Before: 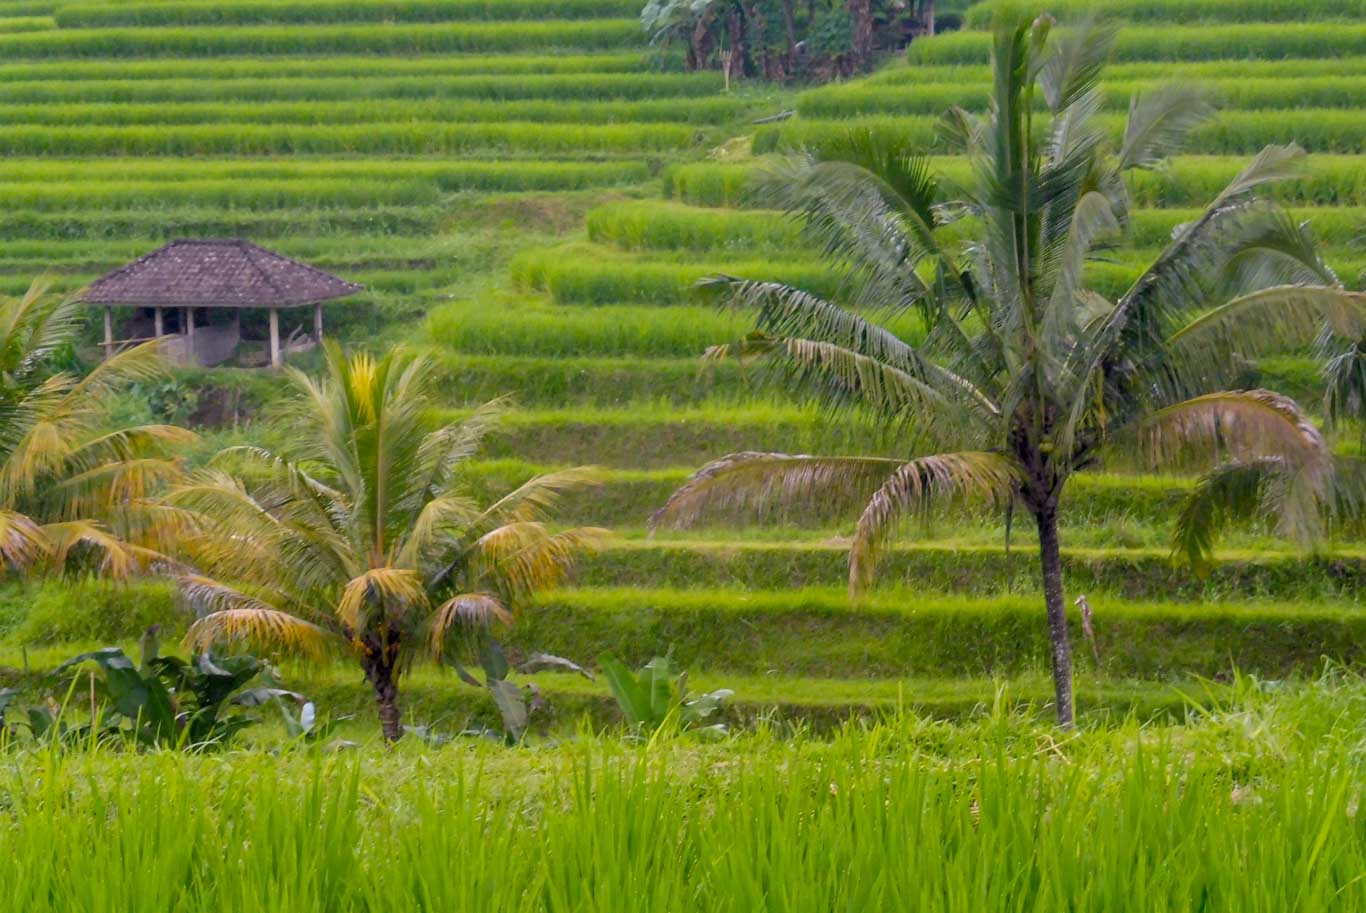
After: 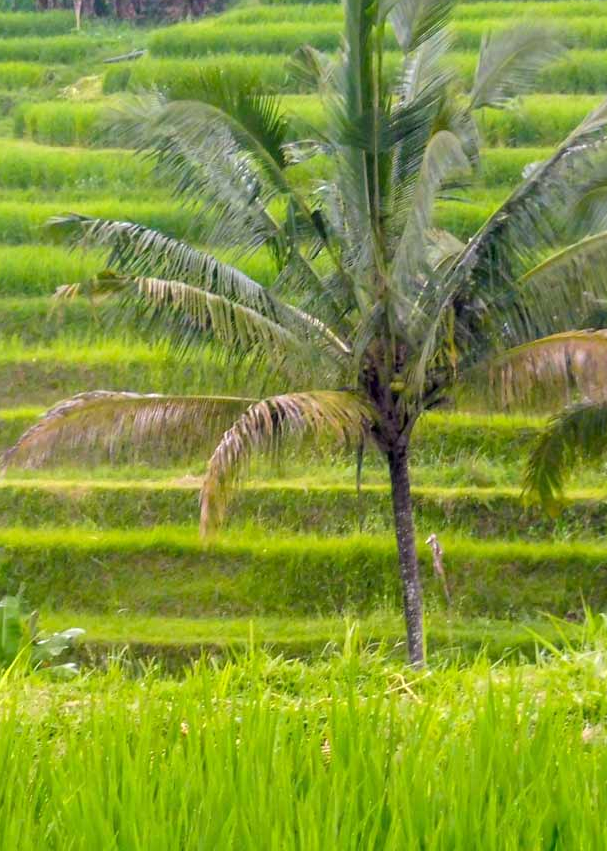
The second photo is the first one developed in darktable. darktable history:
exposure: exposure 0.716 EV, compensate highlight preservation false
crop: left 47.579%, top 6.766%, right 7.929%
